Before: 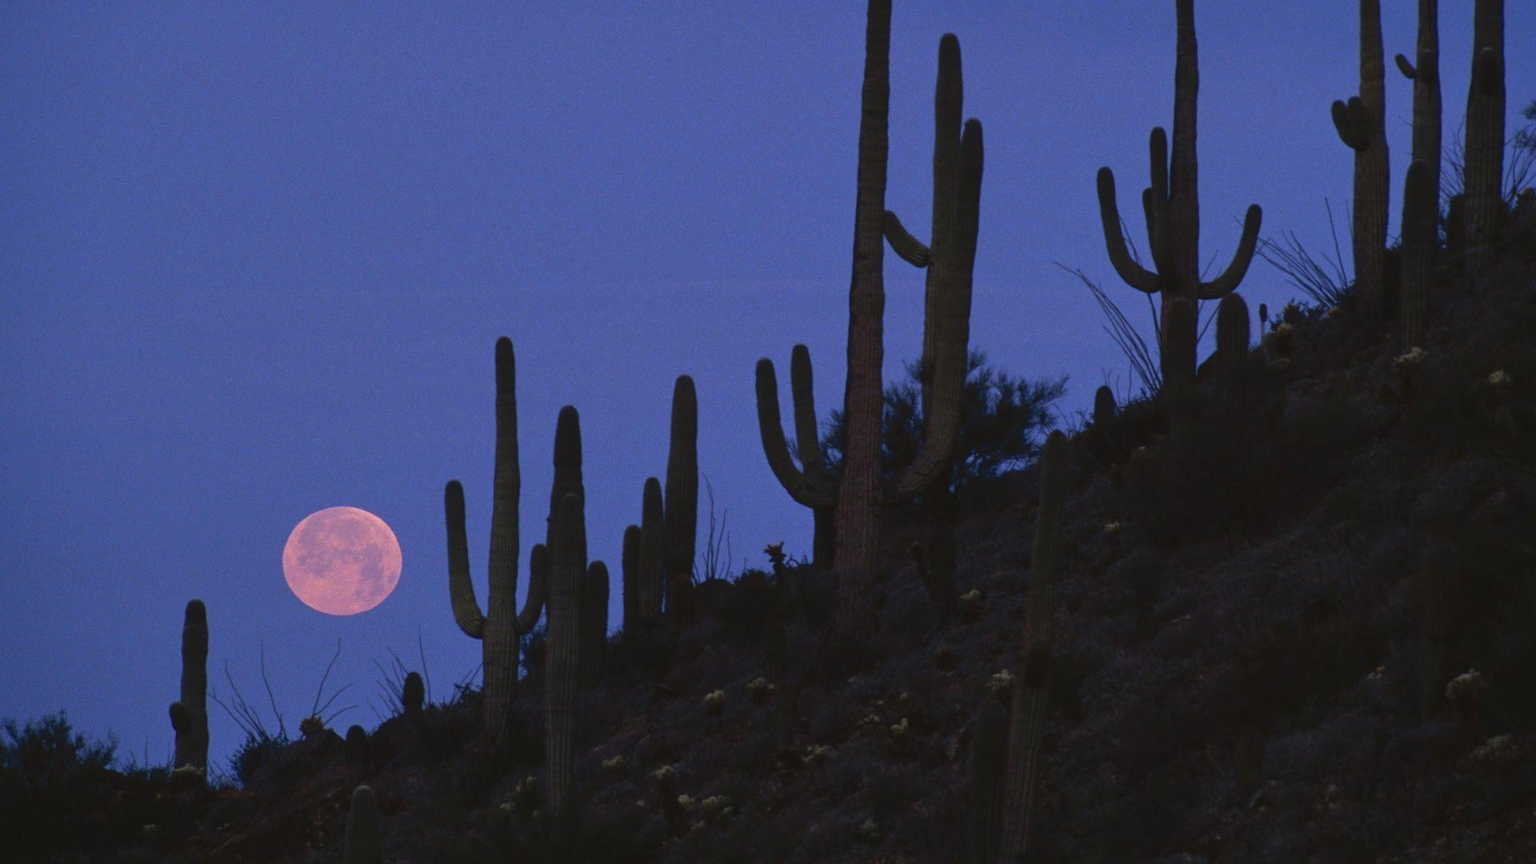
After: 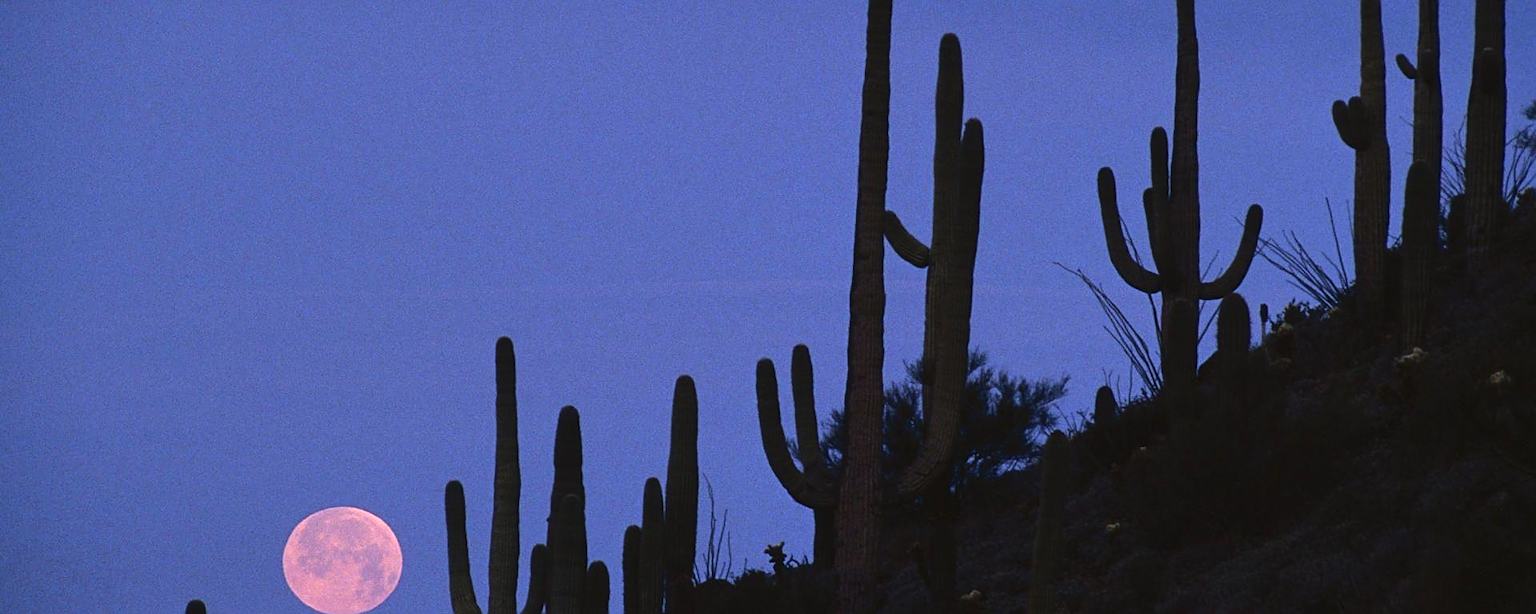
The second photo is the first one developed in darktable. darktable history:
base curve: curves: ch0 [(0, 0) (0.073, 0.04) (0.157, 0.139) (0.492, 0.492) (0.758, 0.758) (1, 1)]
sharpen: amount 0.496
crop: bottom 28.88%
exposure: exposure 0.6 EV, compensate highlight preservation false
